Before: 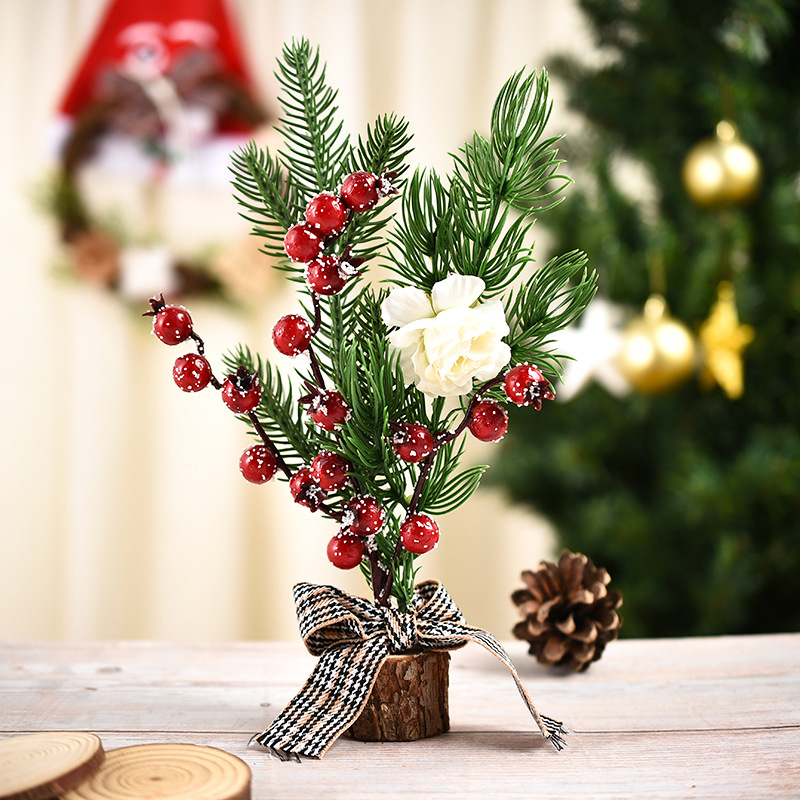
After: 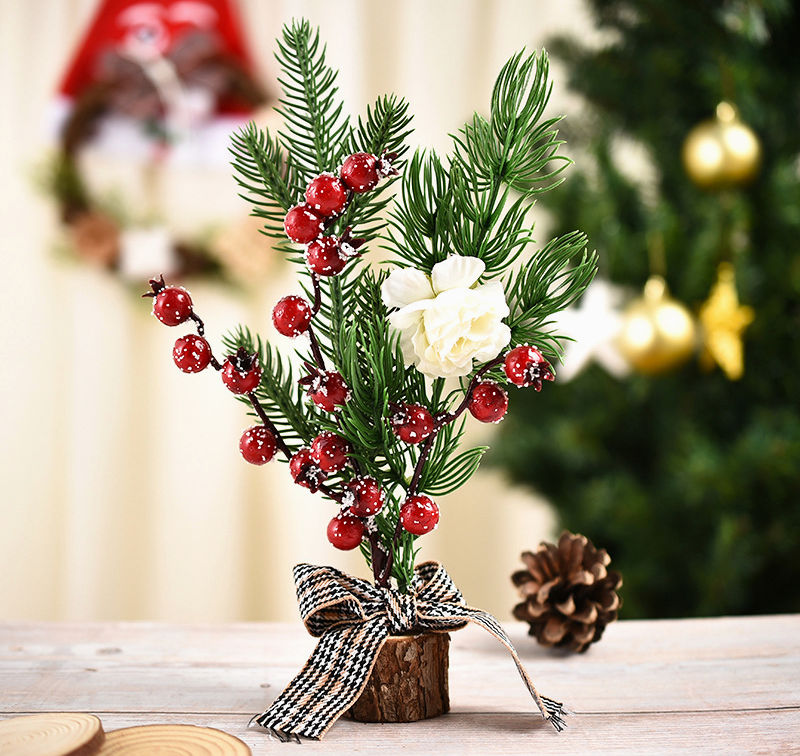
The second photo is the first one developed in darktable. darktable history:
exposure: exposure -0.048 EV, compensate highlight preservation false
crop and rotate: top 2.479%, bottom 3.018%
